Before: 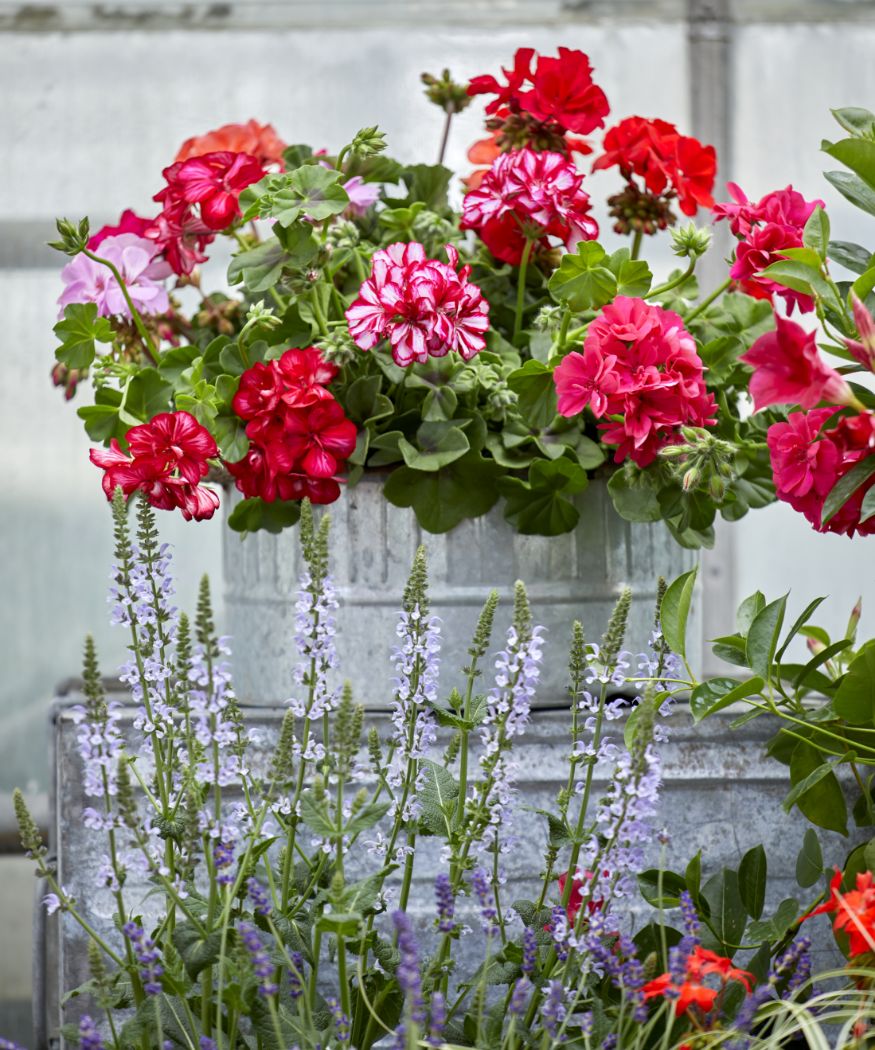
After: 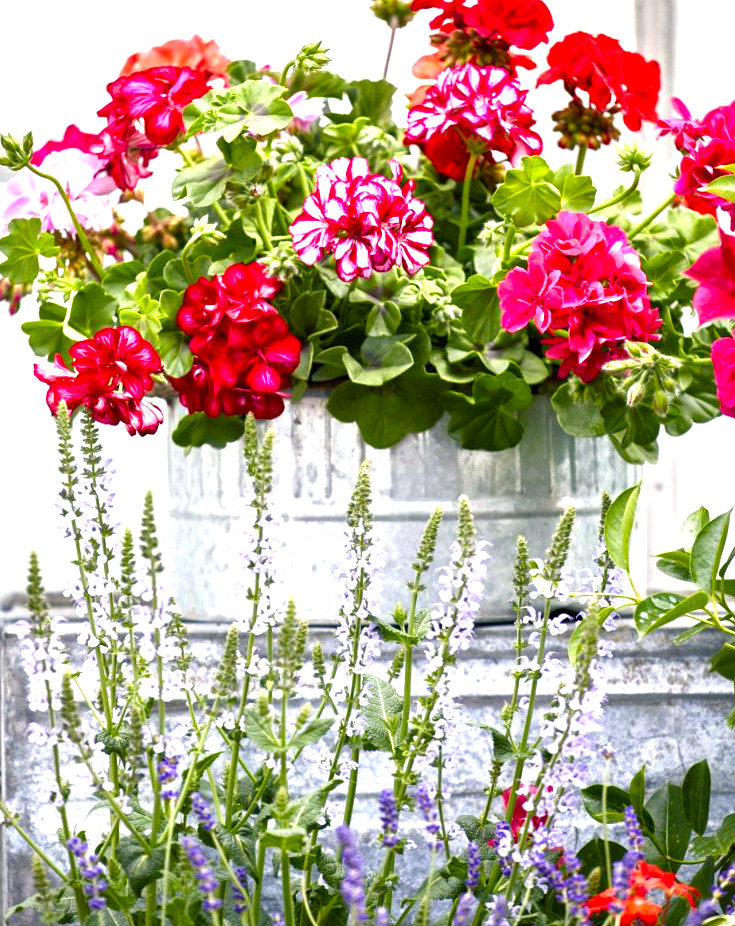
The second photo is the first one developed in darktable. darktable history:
crop: left 6.446%, top 8.188%, right 9.538%, bottom 3.548%
color balance rgb: shadows lift › chroma 4.21%, shadows lift › hue 252.22°, highlights gain › chroma 1.36%, highlights gain › hue 50.24°, perceptual saturation grading › mid-tones 6.33%, perceptual saturation grading › shadows 72.44%, perceptual brilliance grading › highlights 11.59%, contrast 5.05%
exposure: exposure 0.74 EV, compensate highlight preservation false
